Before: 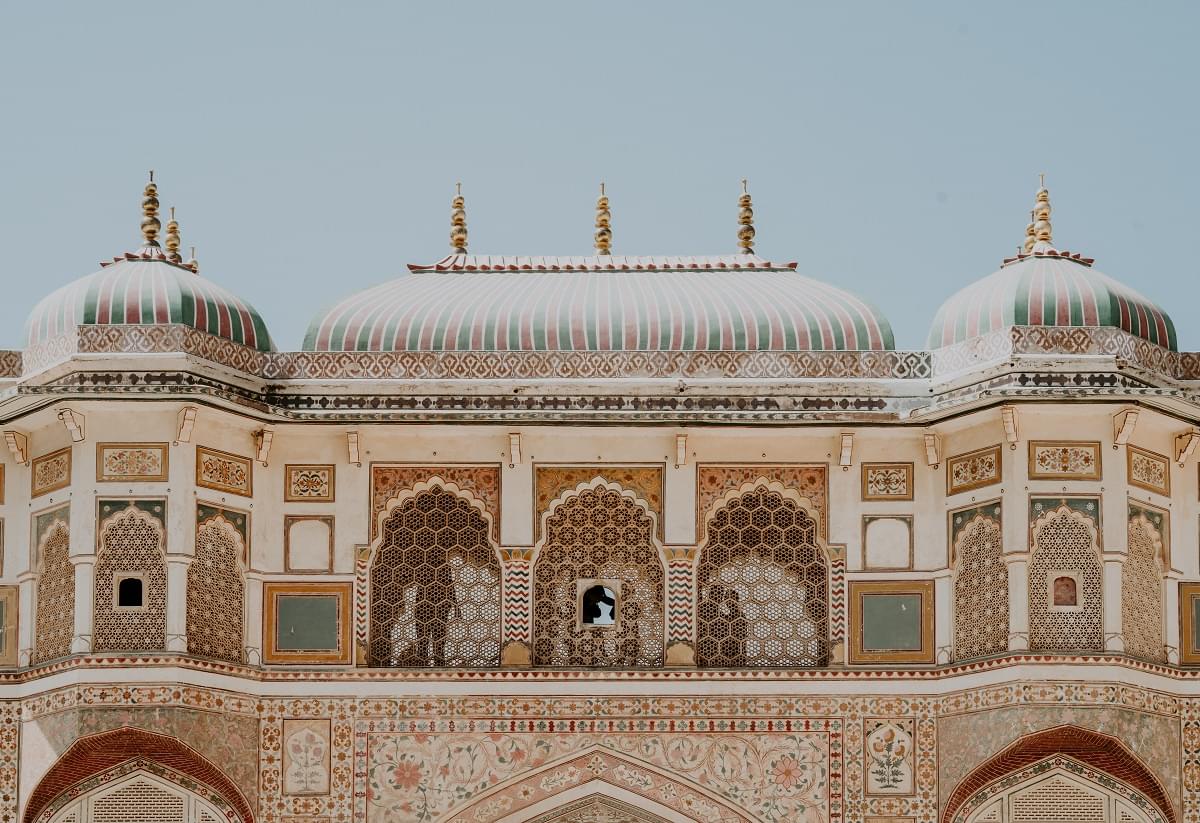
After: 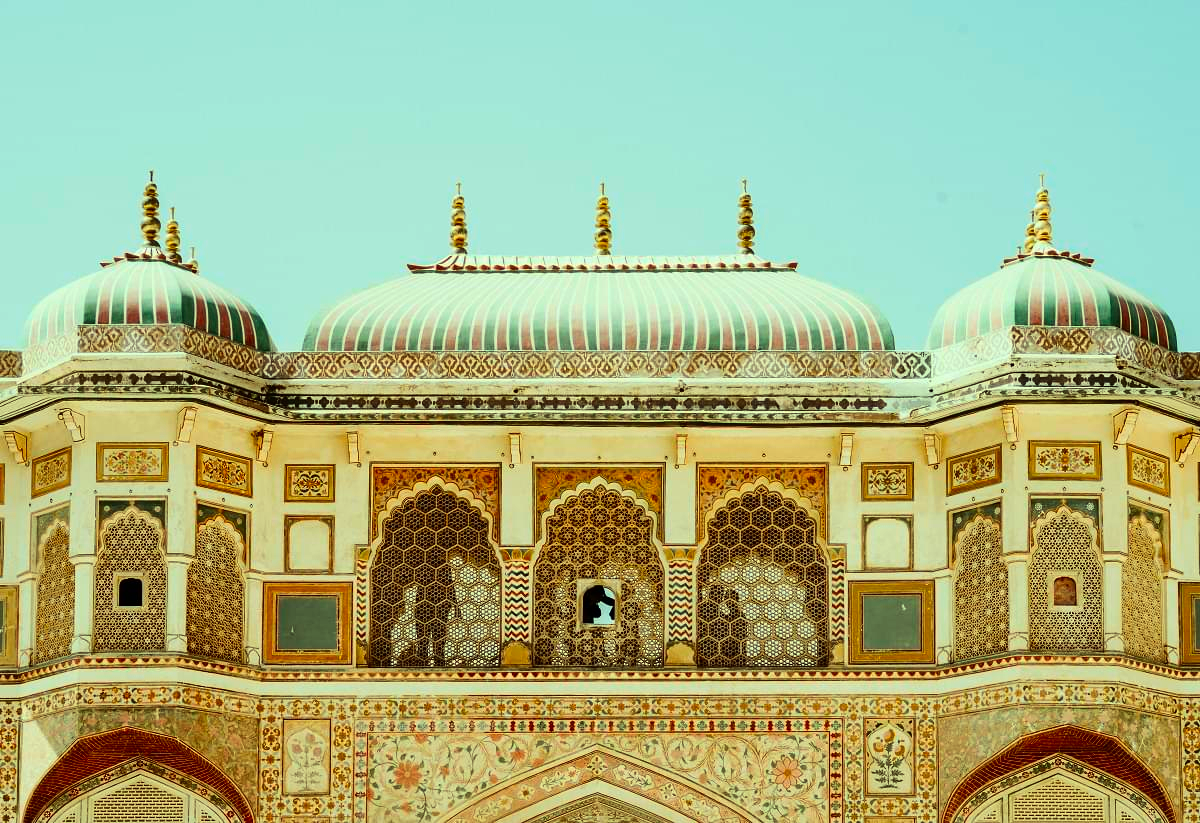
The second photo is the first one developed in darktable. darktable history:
tone equalizer: -8 EV -0.75 EV, -7 EV -0.7 EV, -6 EV -0.6 EV, -5 EV -0.4 EV, -3 EV 0.4 EV, -2 EV 0.6 EV, -1 EV 0.7 EV, +0 EV 0.75 EV, edges refinement/feathering 500, mask exposure compensation -1.57 EV, preserve details no
color correction: highlights a* -10.77, highlights b* 9.8, saturation 1.72
